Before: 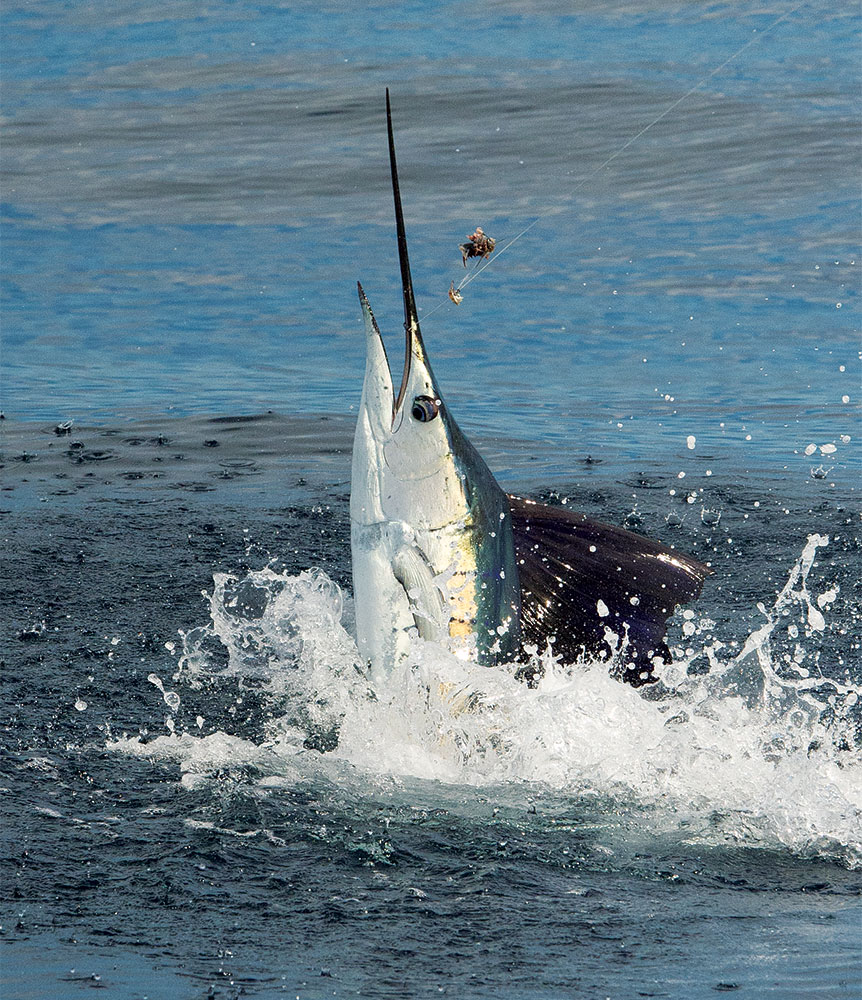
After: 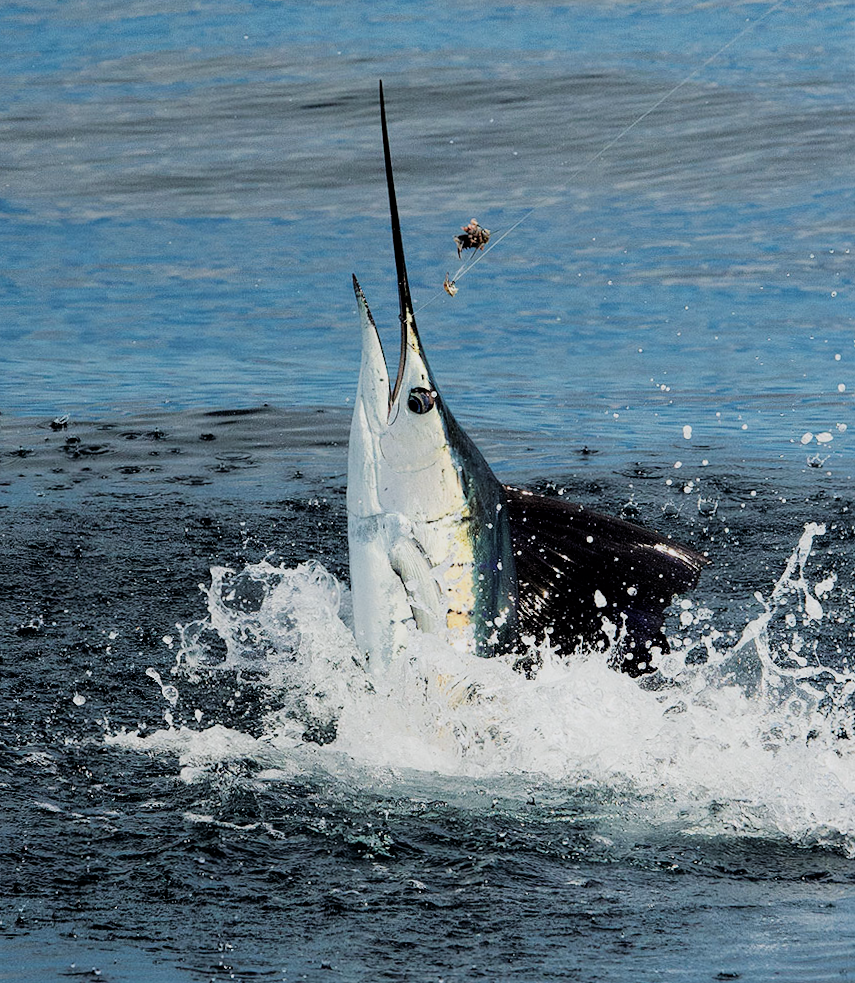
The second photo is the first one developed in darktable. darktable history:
filmic rgb: black relative exposure -5 EV, hardness 2.88, contrast 1.3
white balance: red 0.988, blue 1.017
rotate and perspective: rotation -0.45°, automatic cropping original format, crop left 0.008, crop right 0.992, crop top 0.012, crop bottom 0.988
